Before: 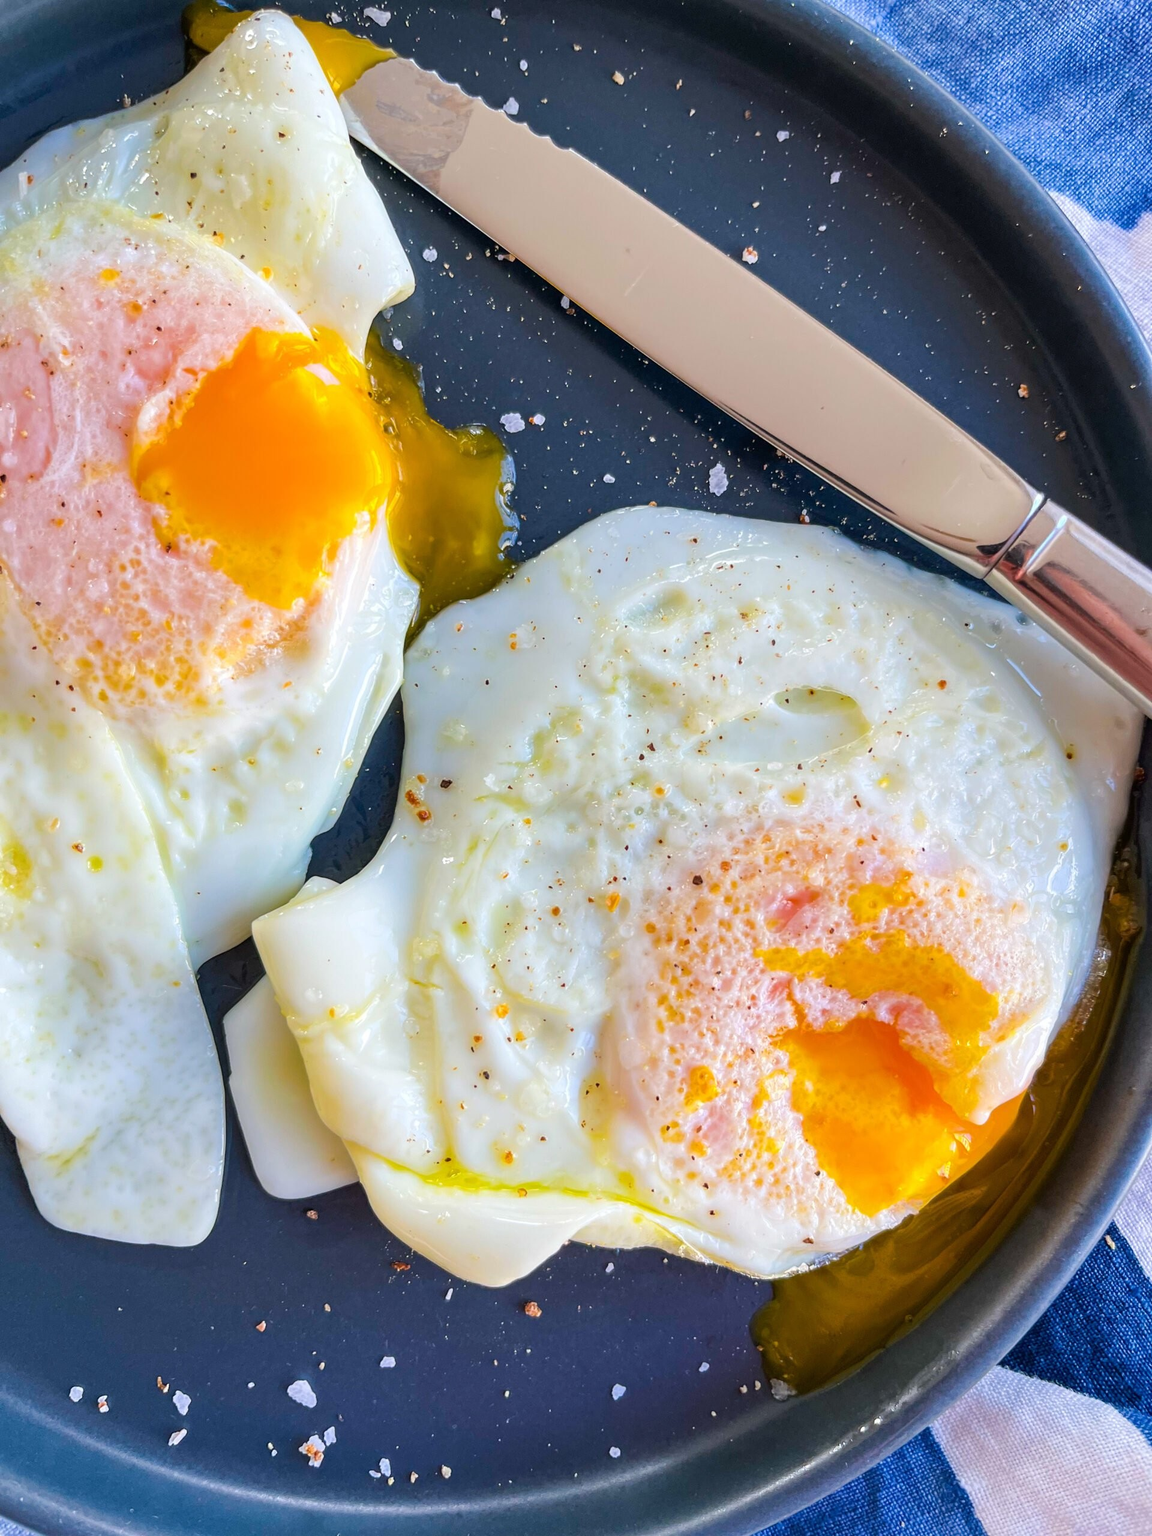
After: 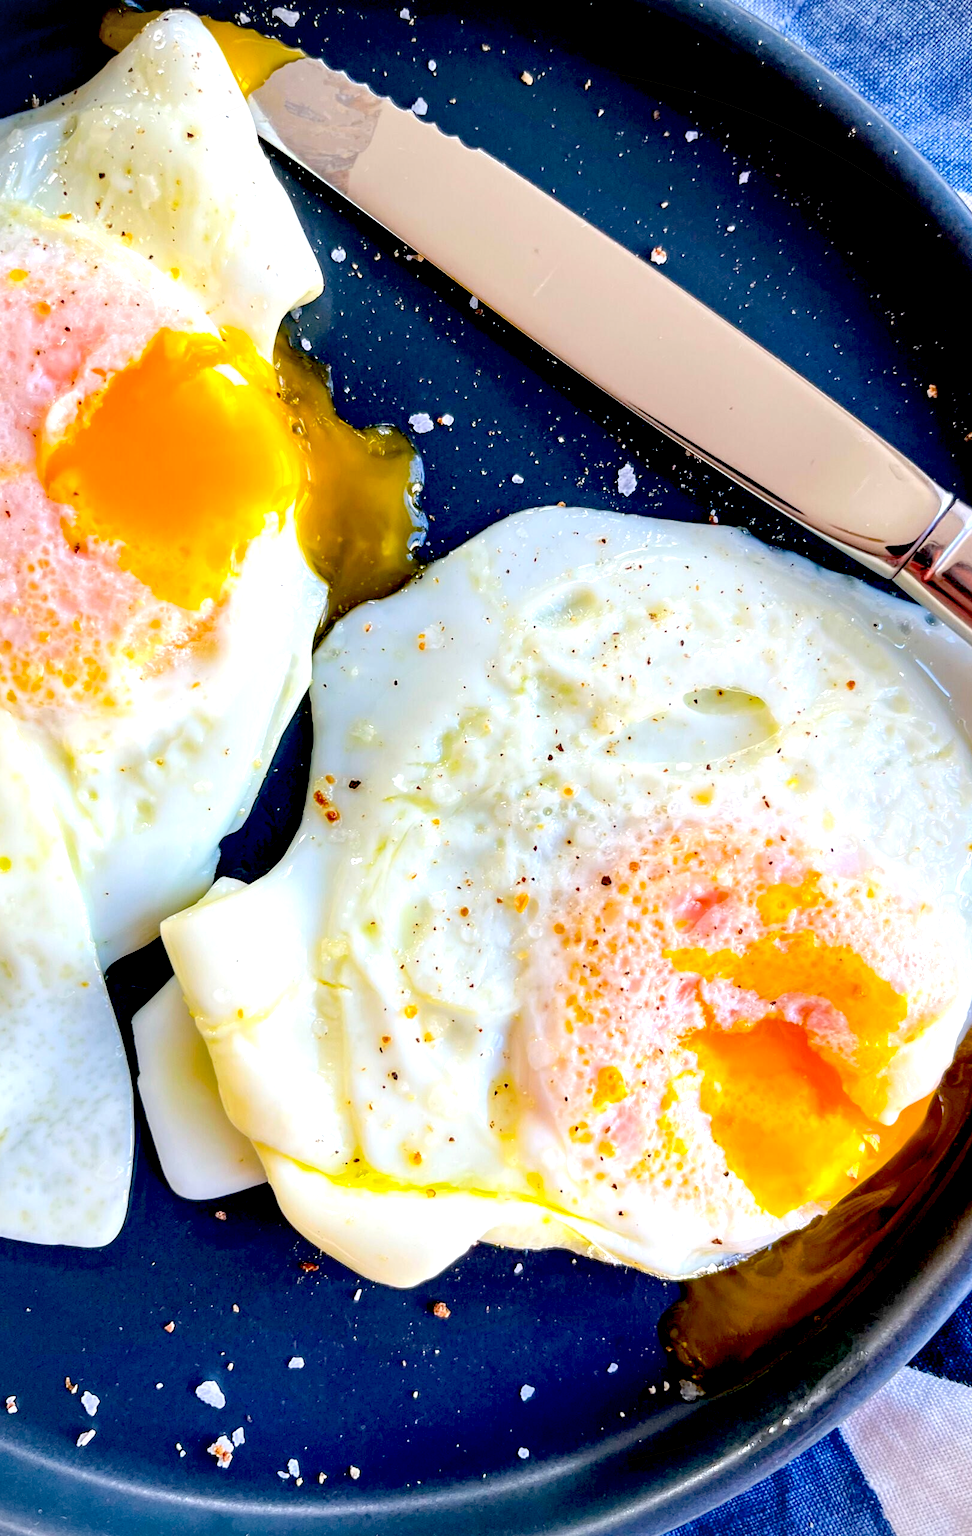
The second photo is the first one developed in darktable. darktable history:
vignetting: fall-off start 91.85%, unbound false
crop: left 8.005%, right 7.41%
exposure: black level correction 0.041, exposure 0.498 EV, compensate exposure bias true, compensate highlight preservation false
